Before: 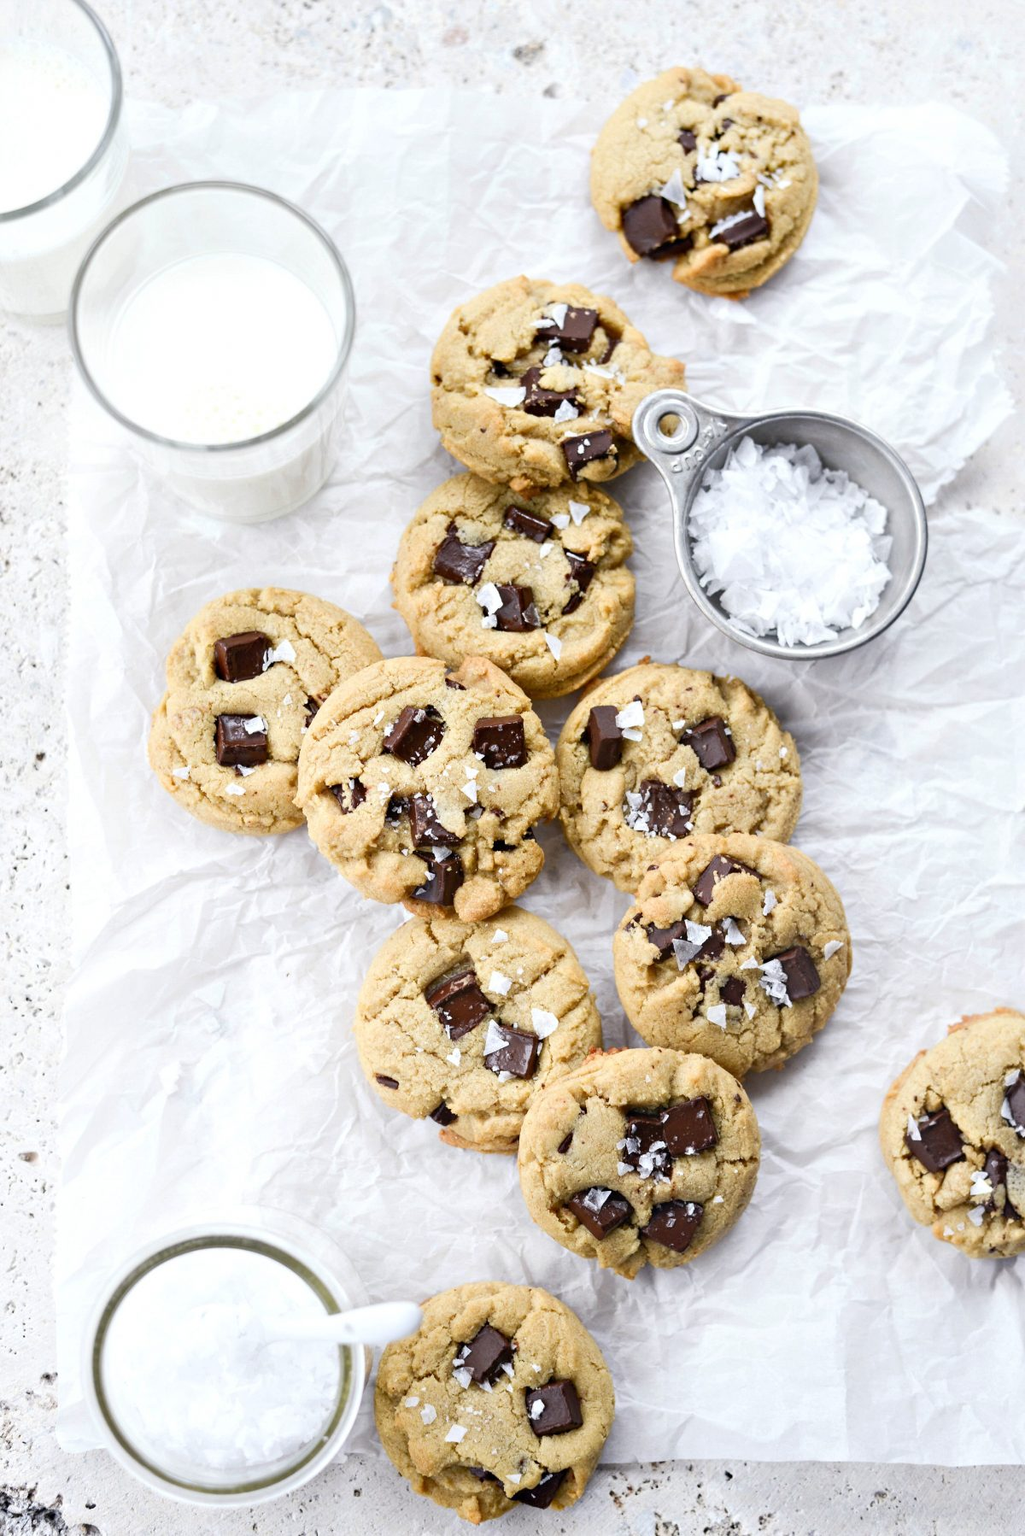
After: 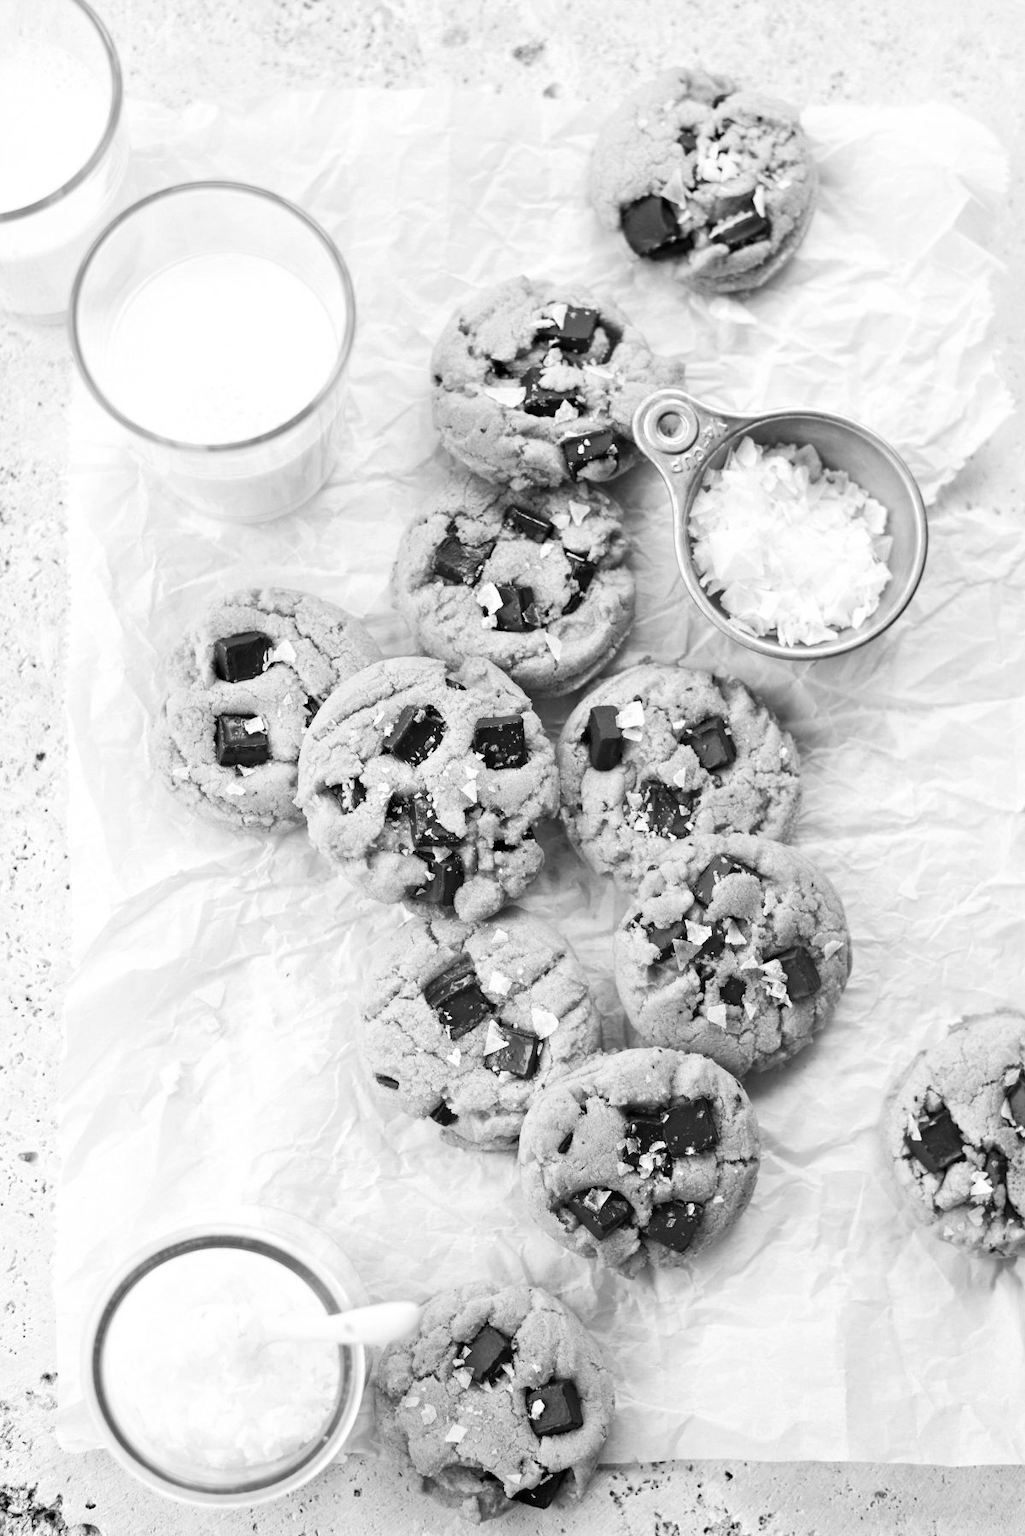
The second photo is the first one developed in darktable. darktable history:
monochrome: on, module defaults
fill light: on, module defaults
